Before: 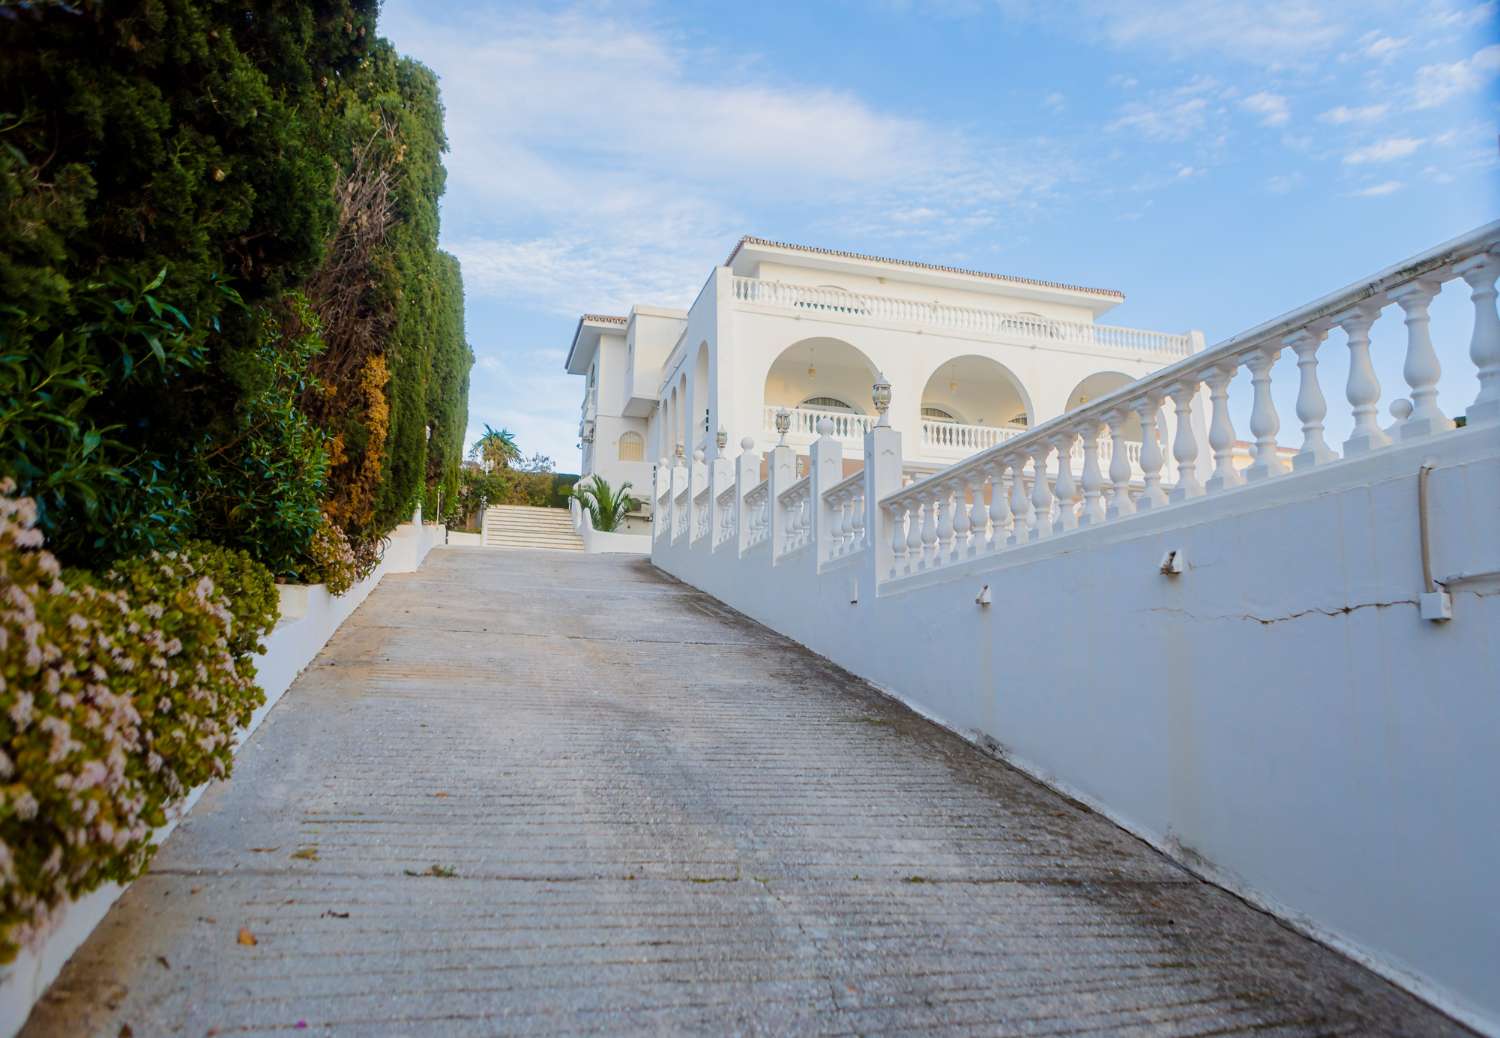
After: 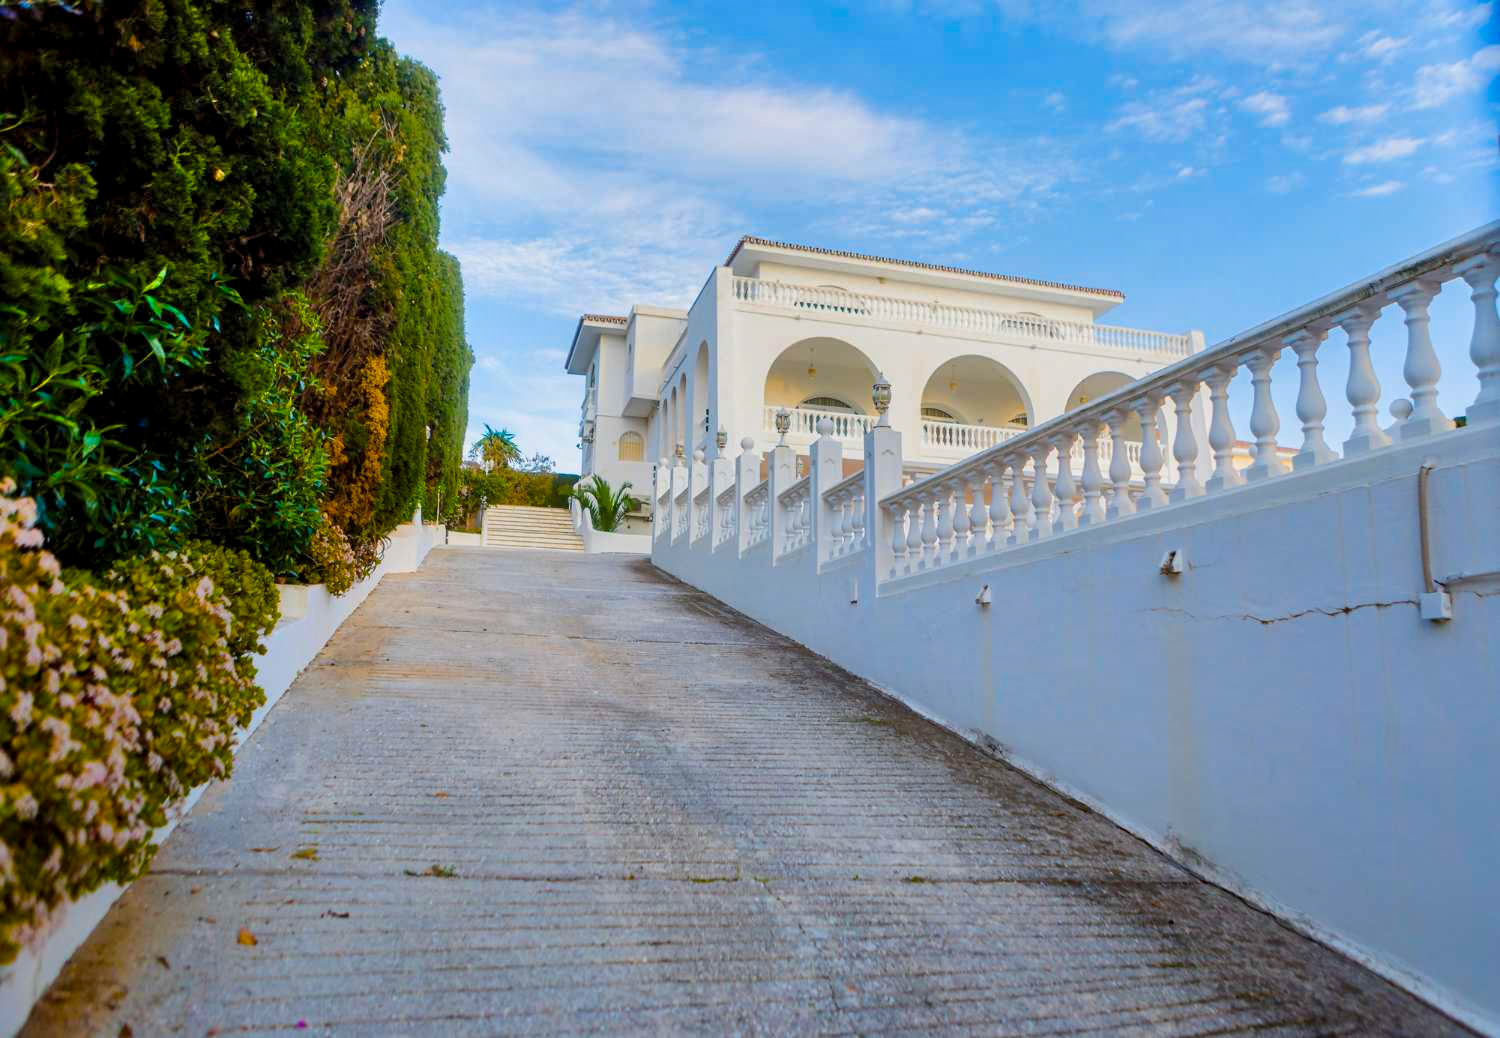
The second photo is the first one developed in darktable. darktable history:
color balance rgb: linear chroma grading › global chroma 15%, perceptual saturation grading › global saturation 30%
shadows and highlights: shadows 52.42, soften with gaussian
local contrast: highlights 100%, shadows 100%, detail 120%, midtone range 0.2
